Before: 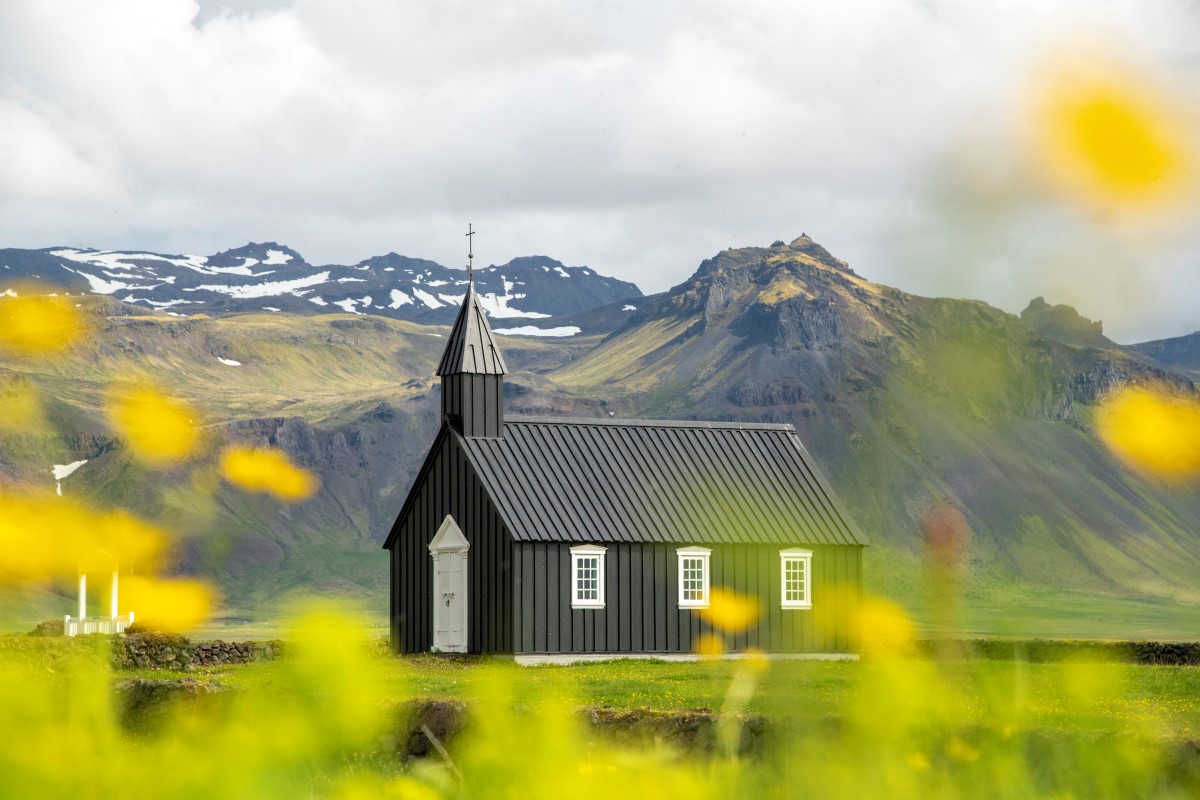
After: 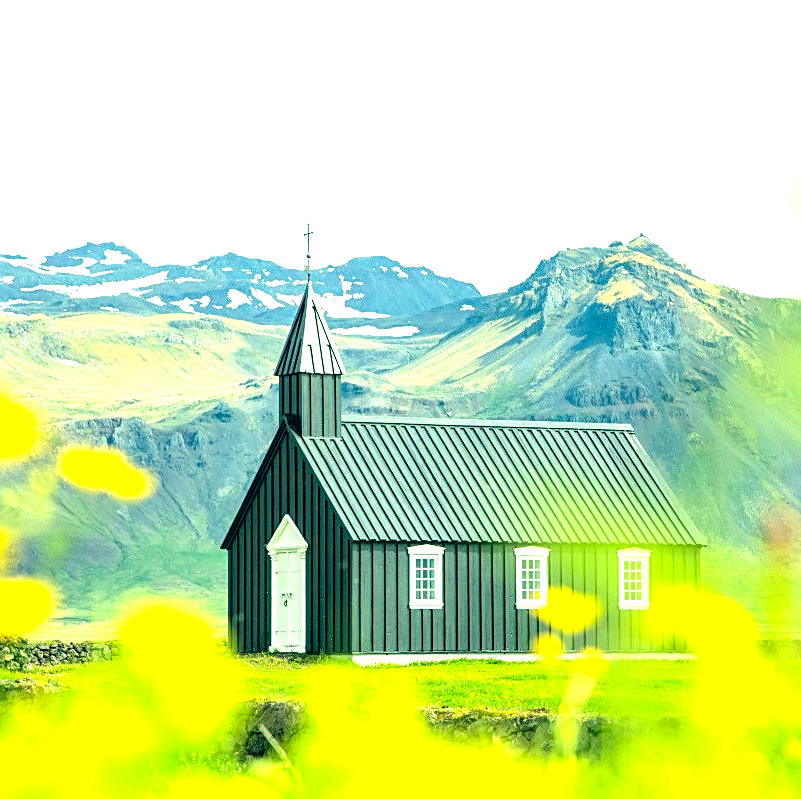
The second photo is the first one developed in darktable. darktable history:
crop and rotate: left 13.566%, right 19.671%
tone equalizer: -8 EV 0.07 EV, smoothing diameter 24.95%, edges refinement/feathering 7.29, preserve details guided filter
local contrast: highlights 88%, shadows 82%
exposure: black level correction 0, exposure 1.593 EV, compensate highlight preservation false
sharpen: amount 0.495
color correction: highlights a* -19.91, highlights b* 9.8, shadows a* -21.08, shadows b* -10.53
tone curve: curves: ch0 [(0, 0) (0.251, 0.254) (0.689, 0.733) (1, 1)], color space Lab, independent channels, preserve colors none
